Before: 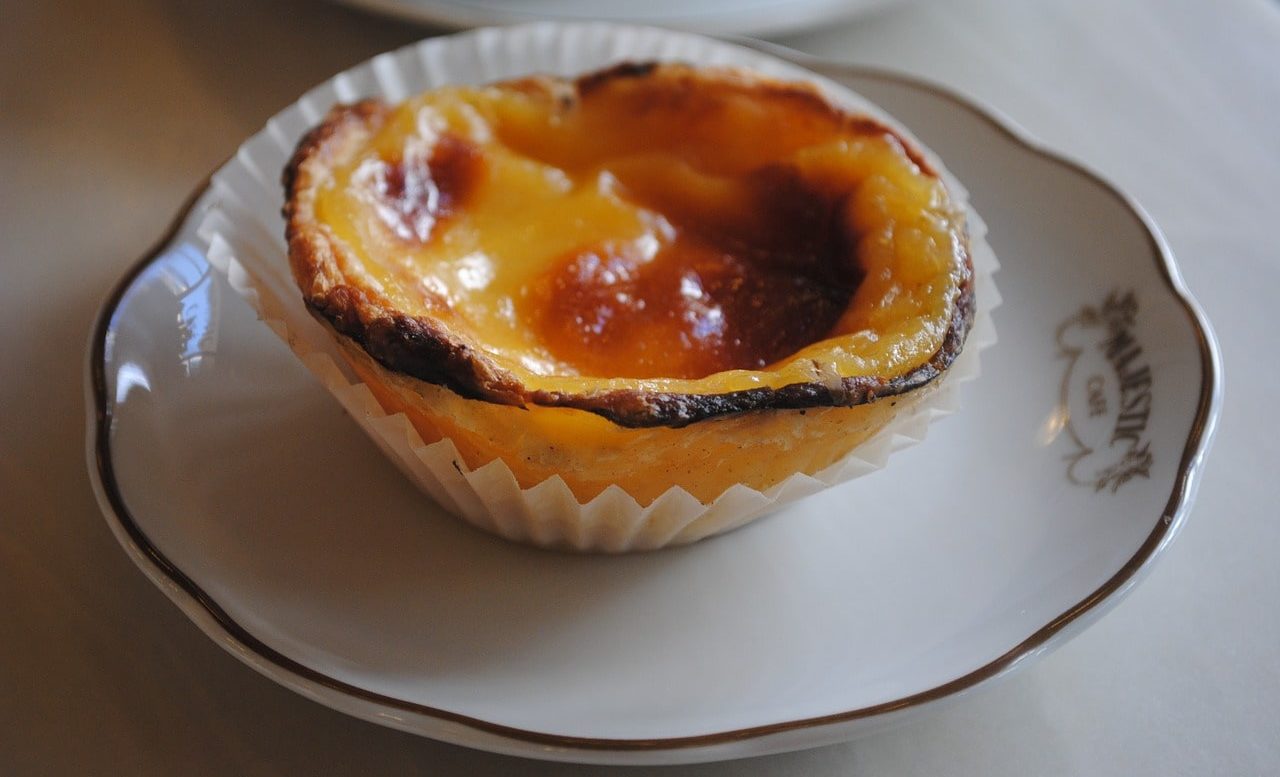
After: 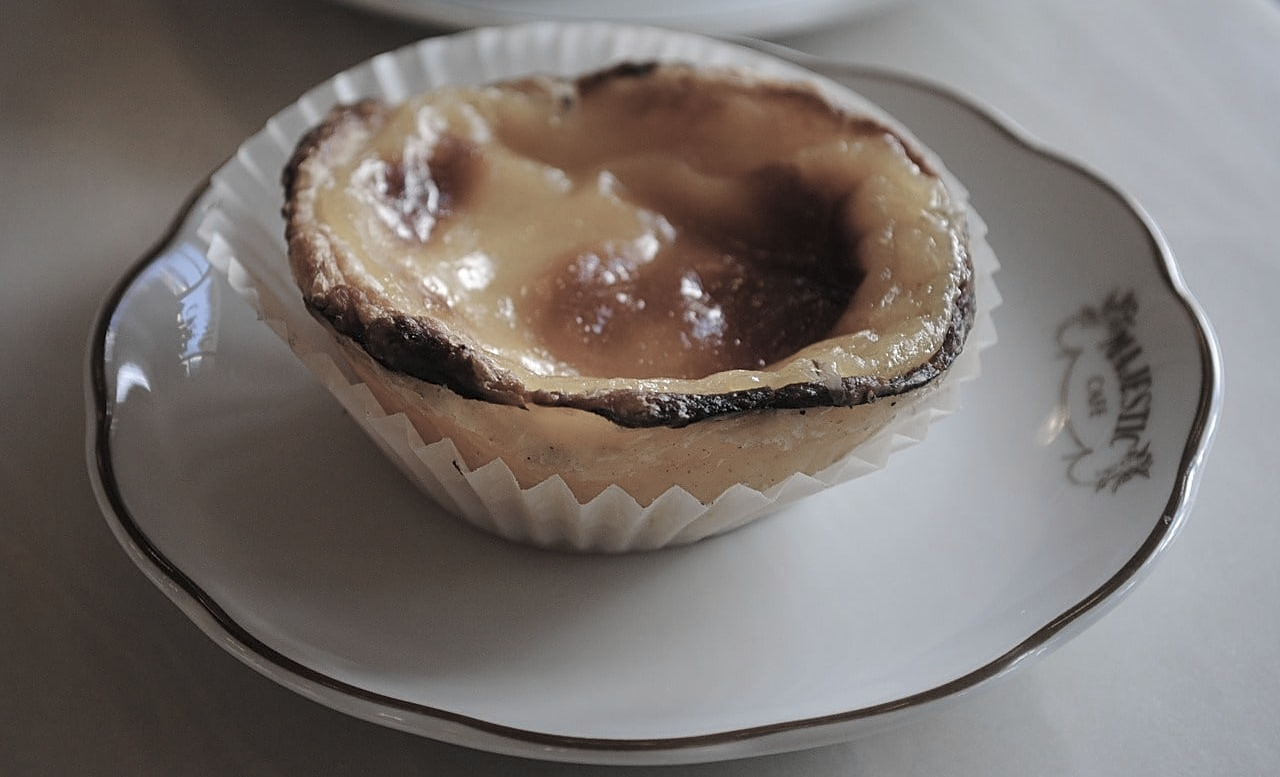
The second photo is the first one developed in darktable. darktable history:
sharpen: on, module defaults
color zones: curves: ch1 [(0.238, 0.163) (0.476, 0.2) (0.733, 0.322) (0.848, 0.134)]
